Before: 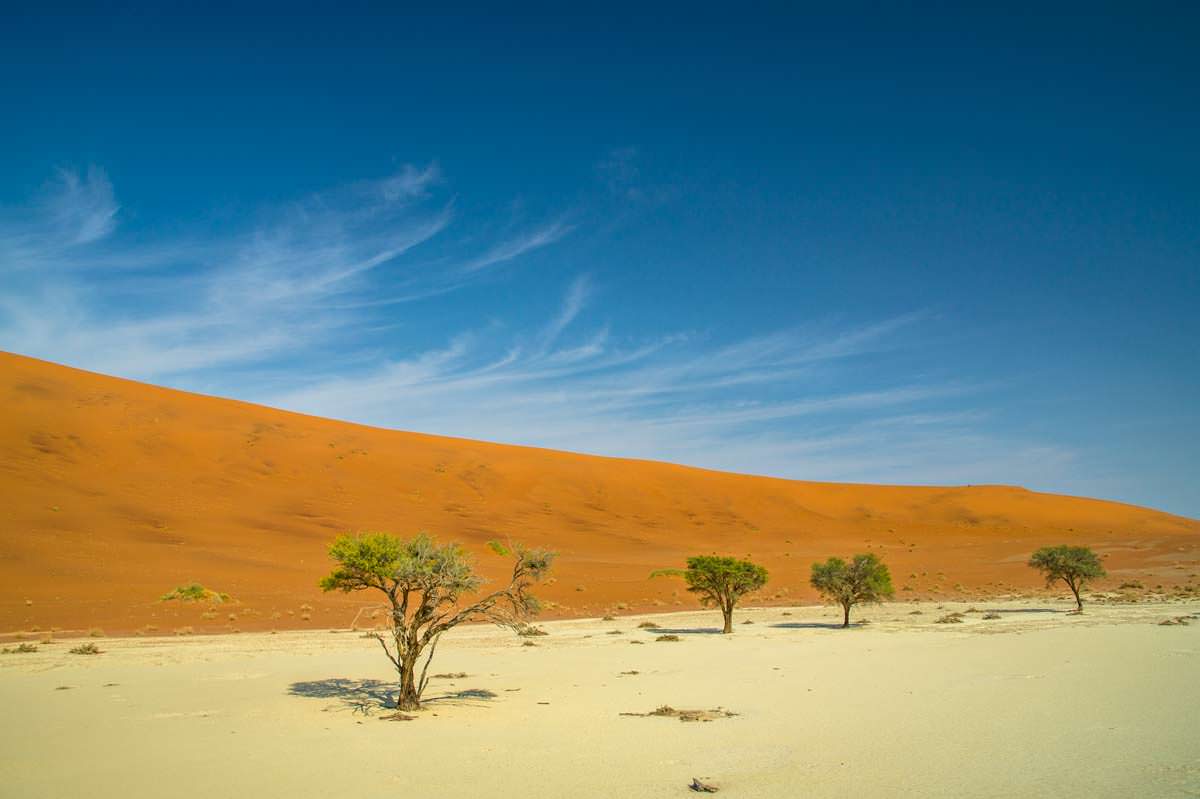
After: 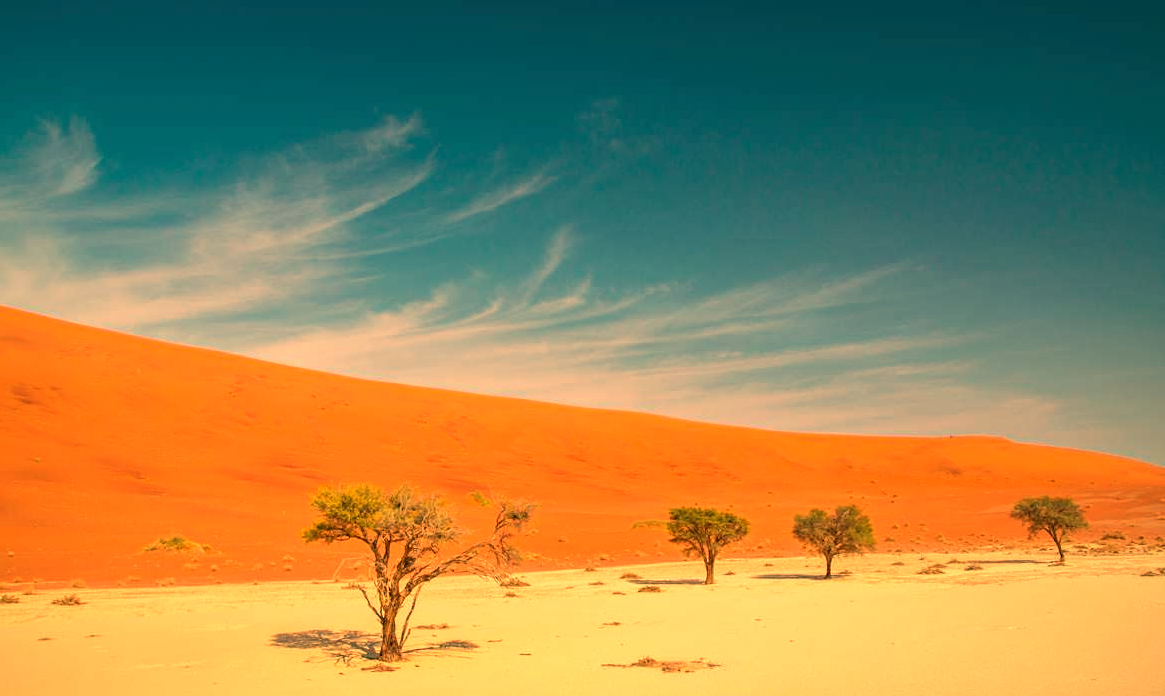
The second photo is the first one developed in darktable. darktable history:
crop: left 1.507%, top 6.147%, right 1.379%, bottom 6.637%
white balance: red 1.467, blue 0.684
